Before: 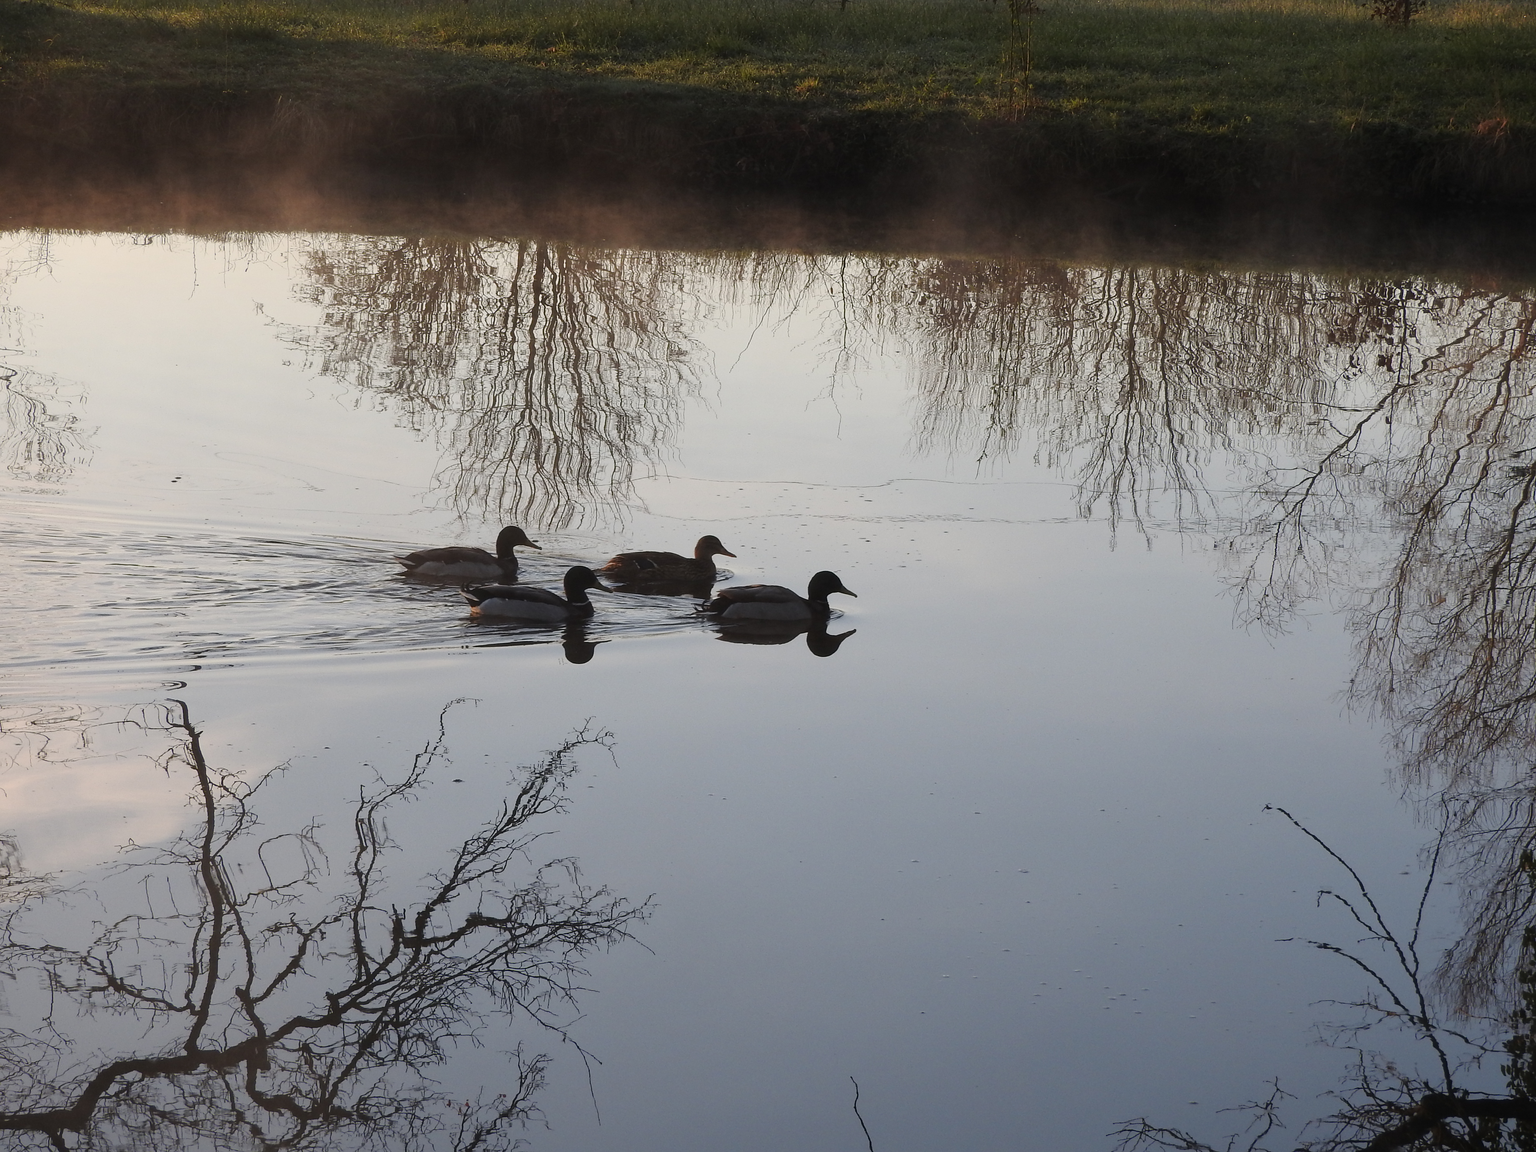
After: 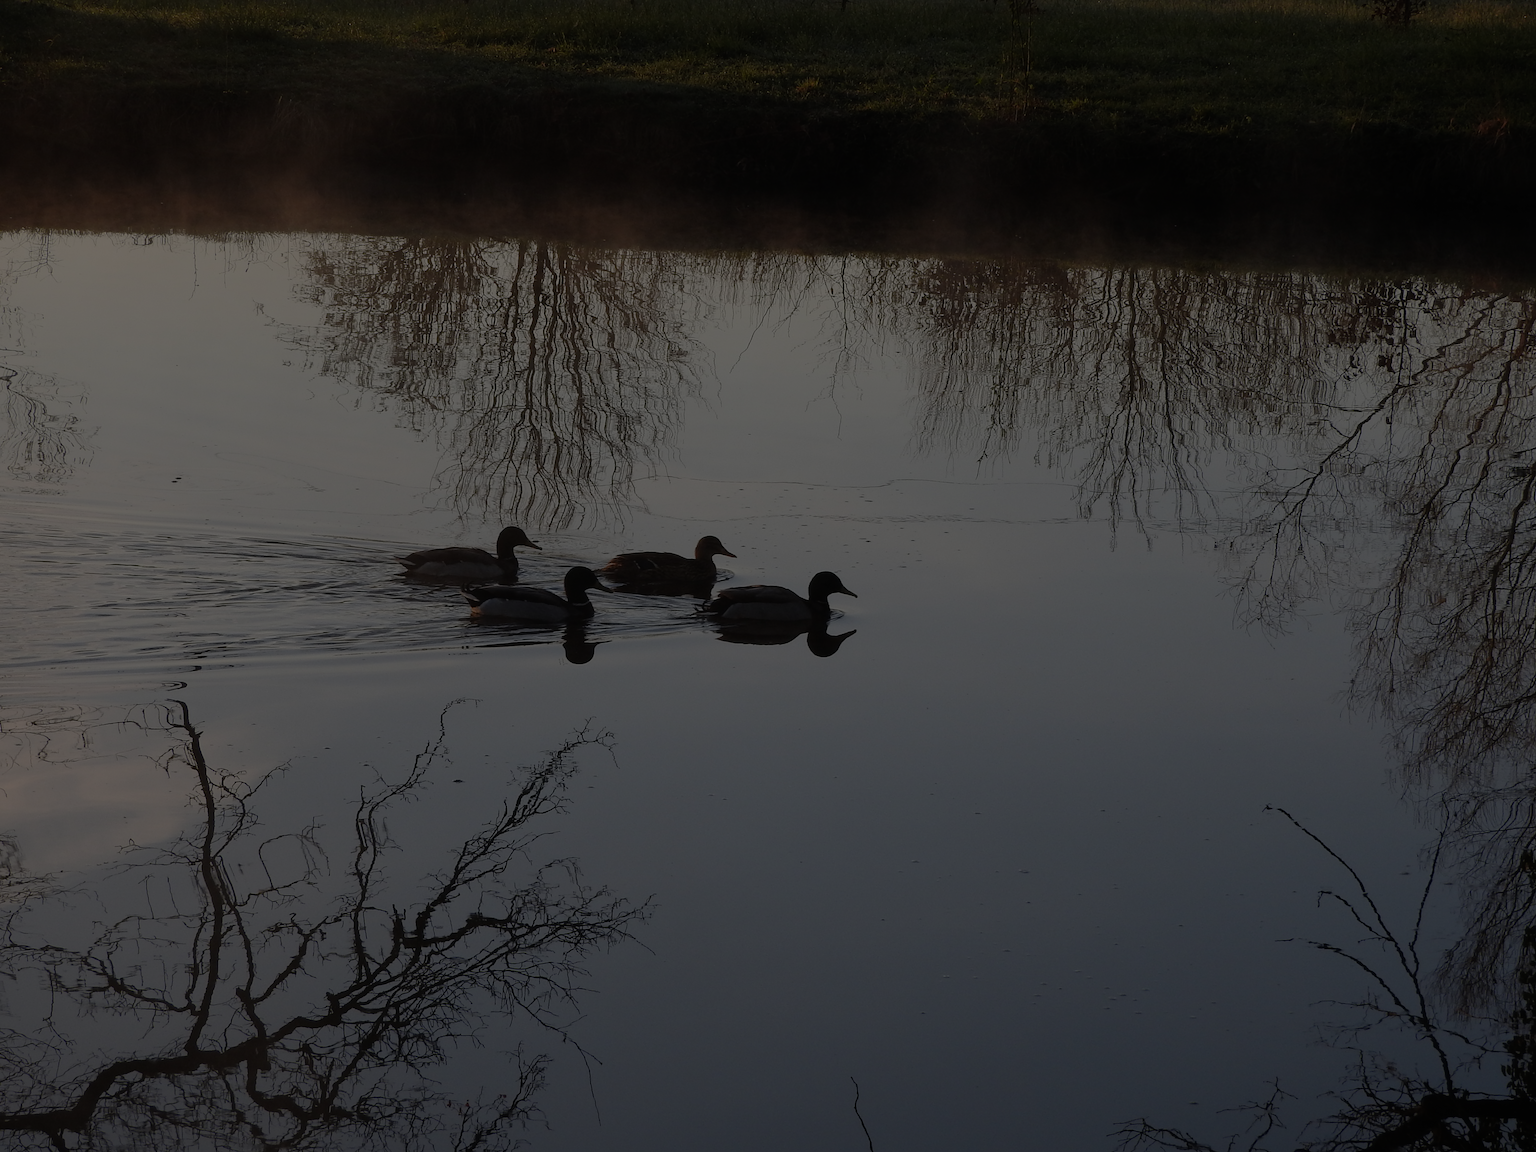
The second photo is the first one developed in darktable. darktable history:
exposure: exposure -2.362 EV, compensate highlight preservation false
